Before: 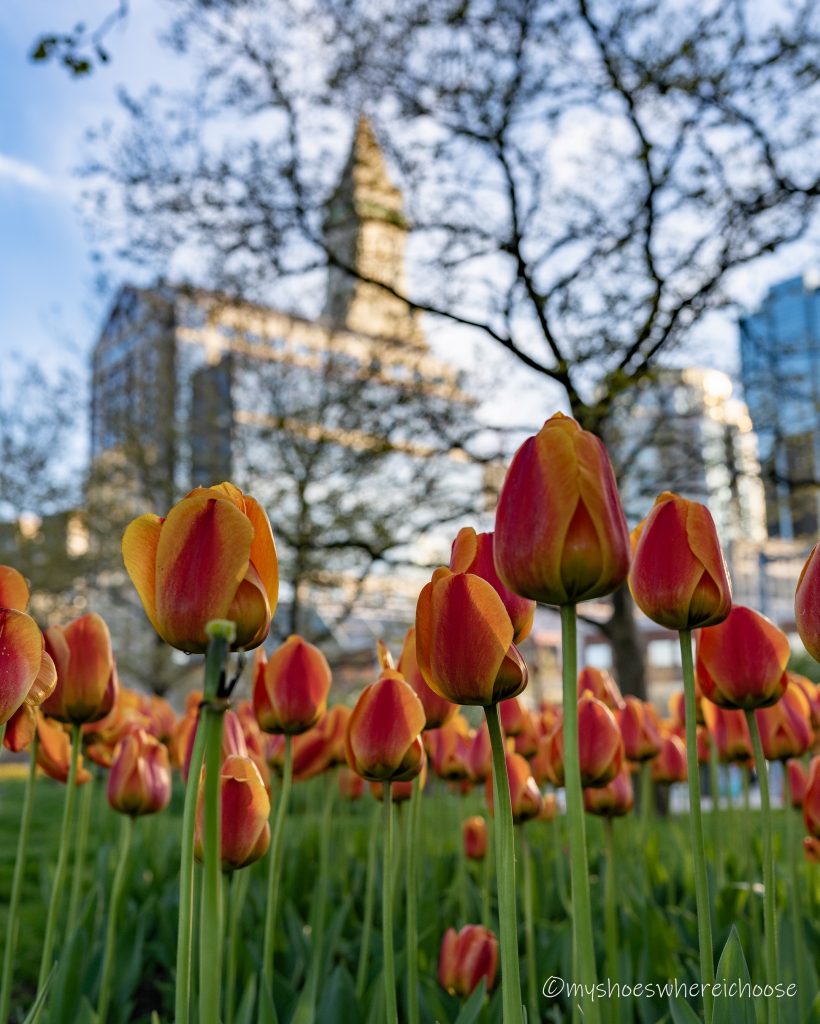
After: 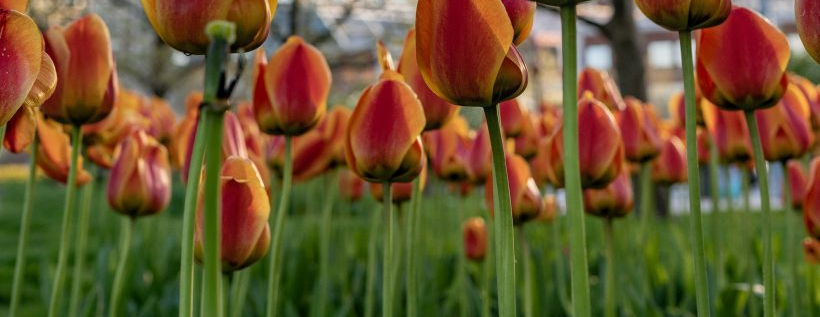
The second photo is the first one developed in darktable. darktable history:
local contrast: detail 110%
crop and rotate: top 58.589%, bottom 10.427%
